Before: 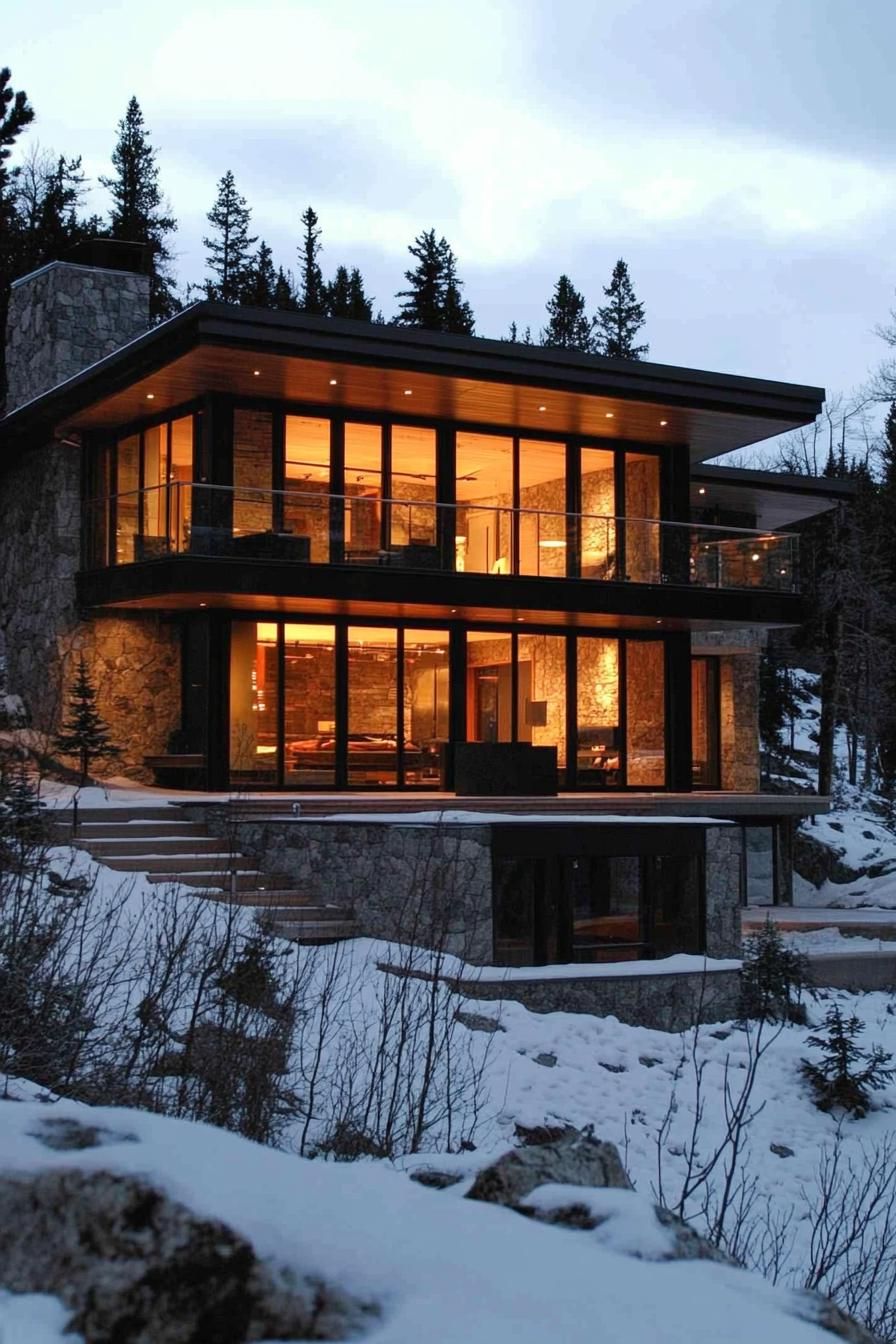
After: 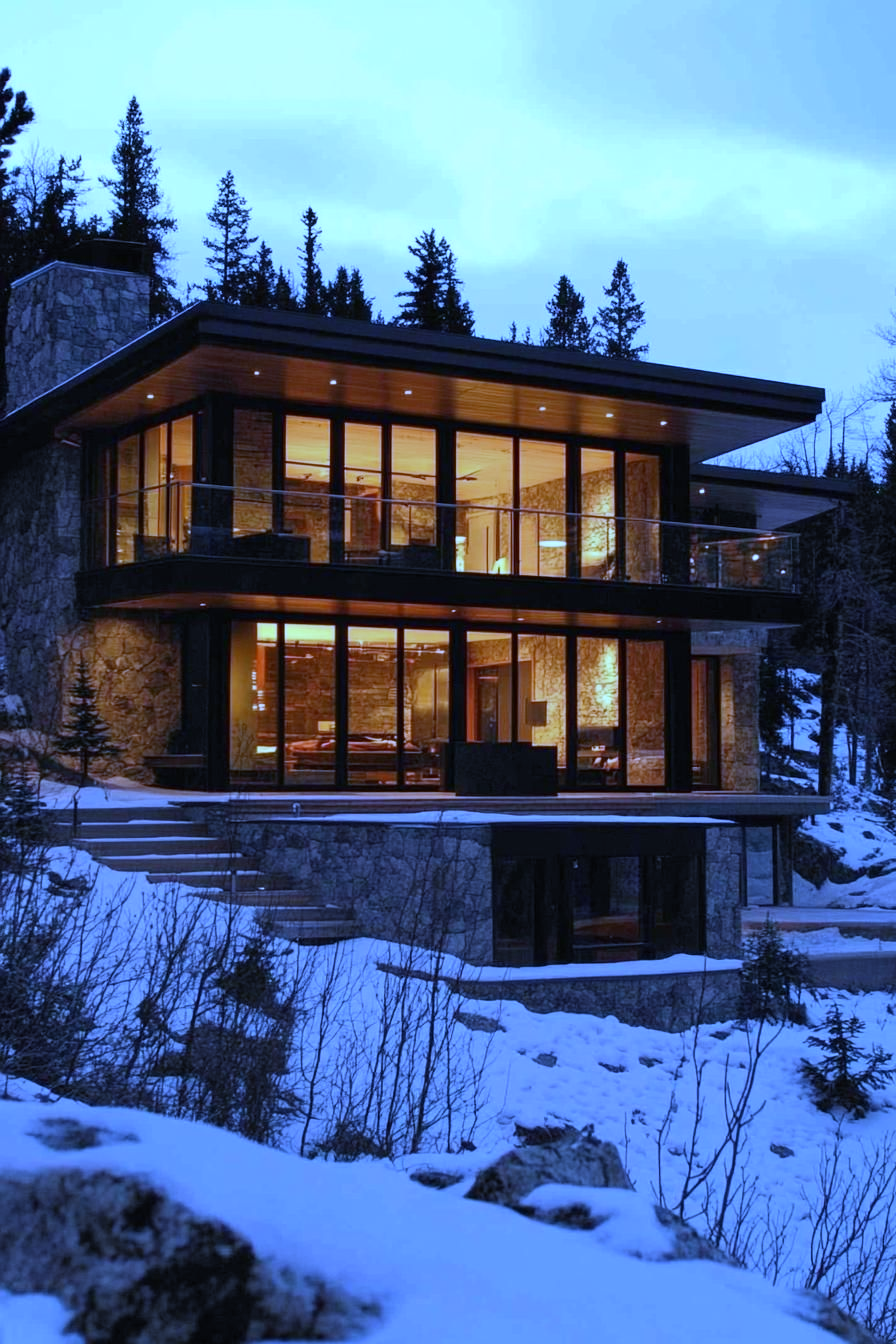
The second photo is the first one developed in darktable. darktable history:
white balance: red 0.766, blue 1.537
